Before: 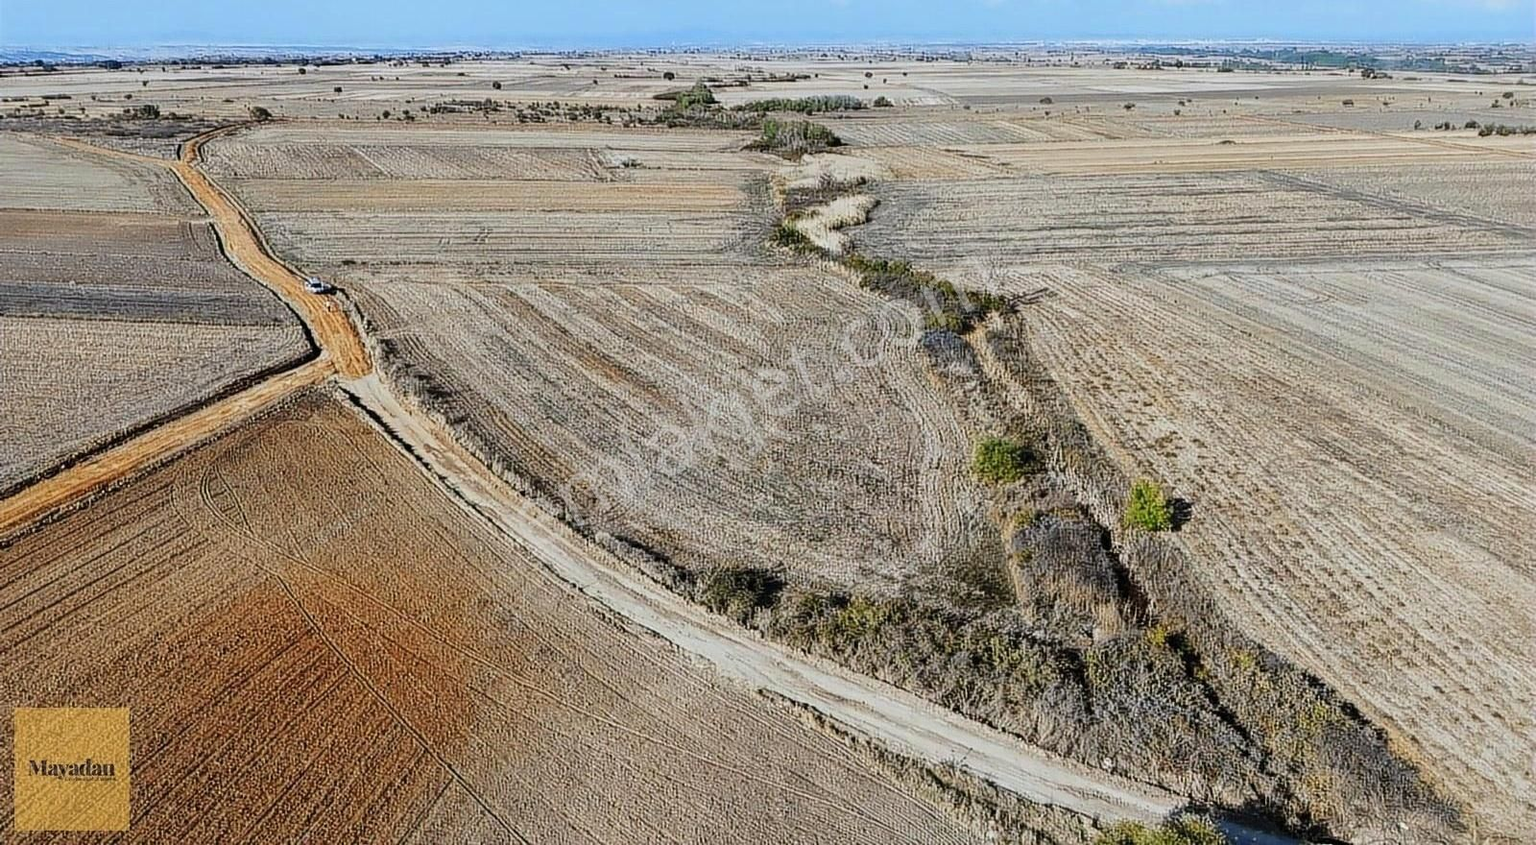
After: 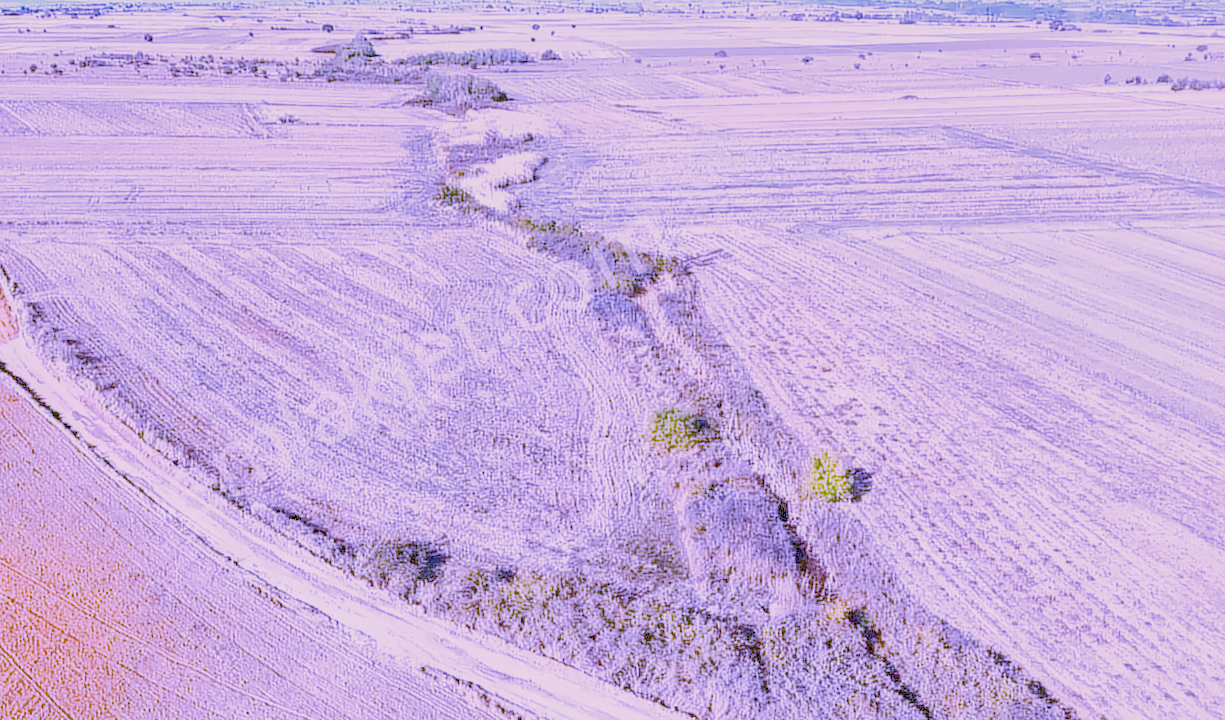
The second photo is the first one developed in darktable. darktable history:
filmic rgb "scene-referred default": black relative exposure -7.65 EV, white relative exposure 4.56 EV, hardness 3.61
crop: left 23.095%, top 5.827%, bottom 11.854%
local contrast: on, module defaults
raw chromatic aberrations: on, module defaults
color balance rgb: perceptual saturation grading › global saturation 25%, global vibrance 20%
exposure: black level correction 0.001, exposure 0.5 EV, compensate exposure bias true, compensate highlight preservation false
highlight reconstruction: method reconstruct color, iterations 1, diameter of reconstruction 64 px
hot pixels: on, module defaults
lens correction: scale 1.01, crop 1, focal 85, aperture 2.5, distance 5.18, camera "Canon EOS RP", lens "Canon RF 85mm F2 MACRO IS STM"
denoise (profiled): patch size 2, preserve shadows 1.05, bias correction -0.266, scattering 0.232, a [-1, 0, 0], b [0, 0, 0], compensate highlight preservation false
tone equalizer "relight: fill-in": -7 EV 0.15 EV, -6 EV 0.6 EV, -5 EV 1.15 EV, -4 EV 1.33 EV, -3 EV 1.15 EV, -2 EV 0.6 EV, -1 EV 0.15 EV, mask exposure compensation -0.5 EV
haze removal: compatibility mode true, adaptive false
shadows and highlights: shadows 25, highlights -25
white balance: red 1.285, blue 2.66
